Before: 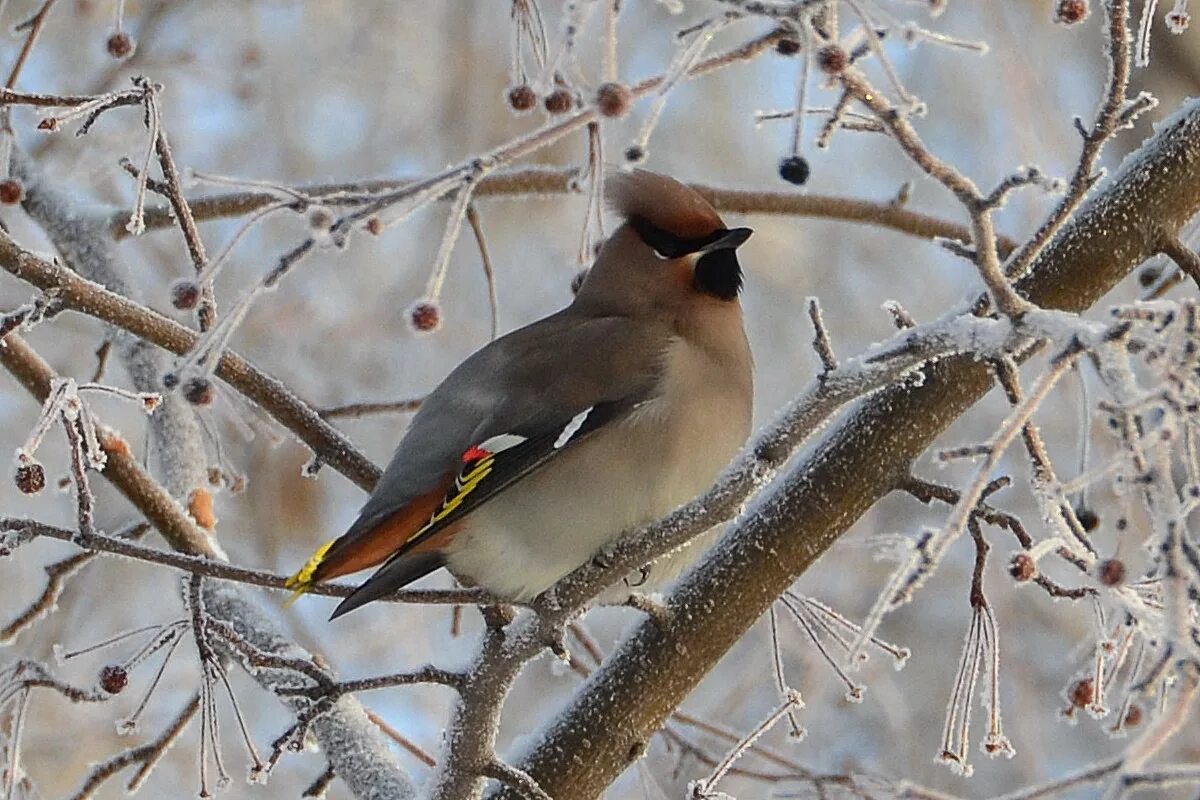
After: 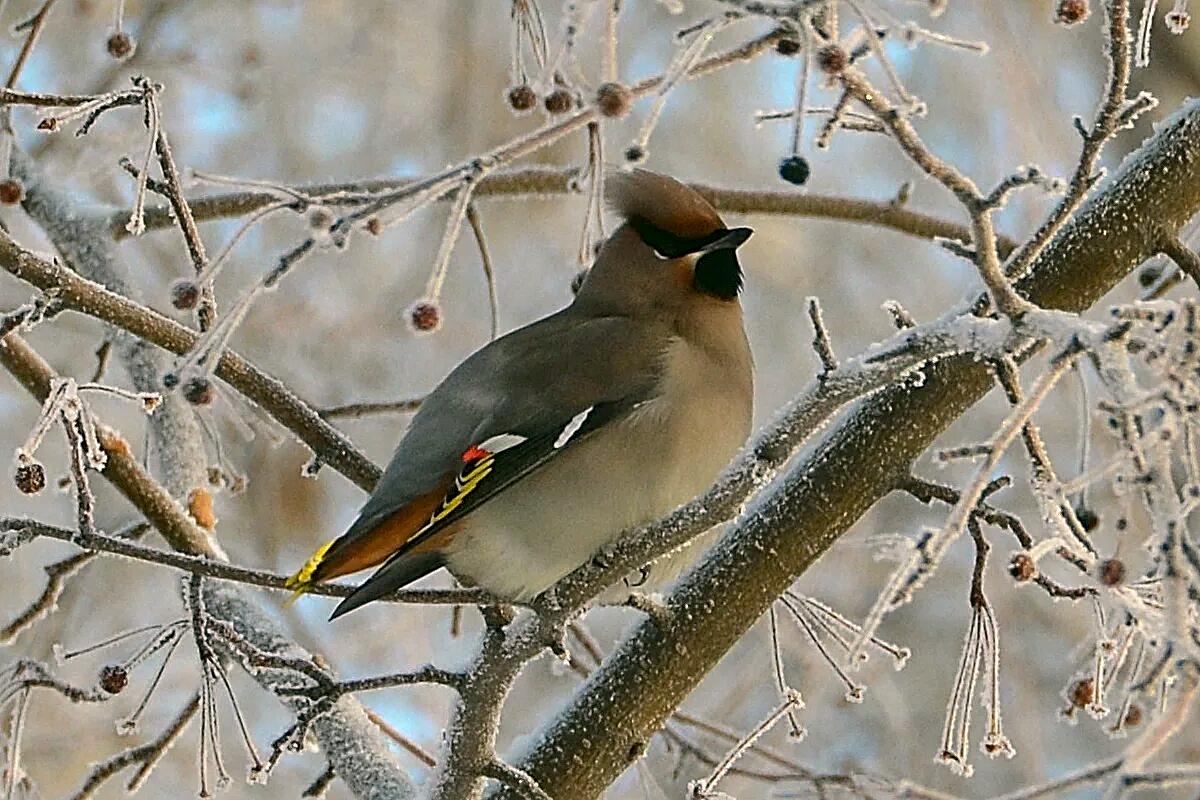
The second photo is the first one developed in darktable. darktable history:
sharpen: radius 3.119
color correction: highlights a* 4.02, highlights b* 4.98, shadows a* -7.55, shadows b* 4.98
color zones: curves: ch0 [(0.254, 0.492) (0.724, 0.62)]; ch1 [(0.25, 0.528) (0.719, 0.796)]; ch2 [(0, 0.472) (0.25, 0.5) (0.73, 0.184)]
